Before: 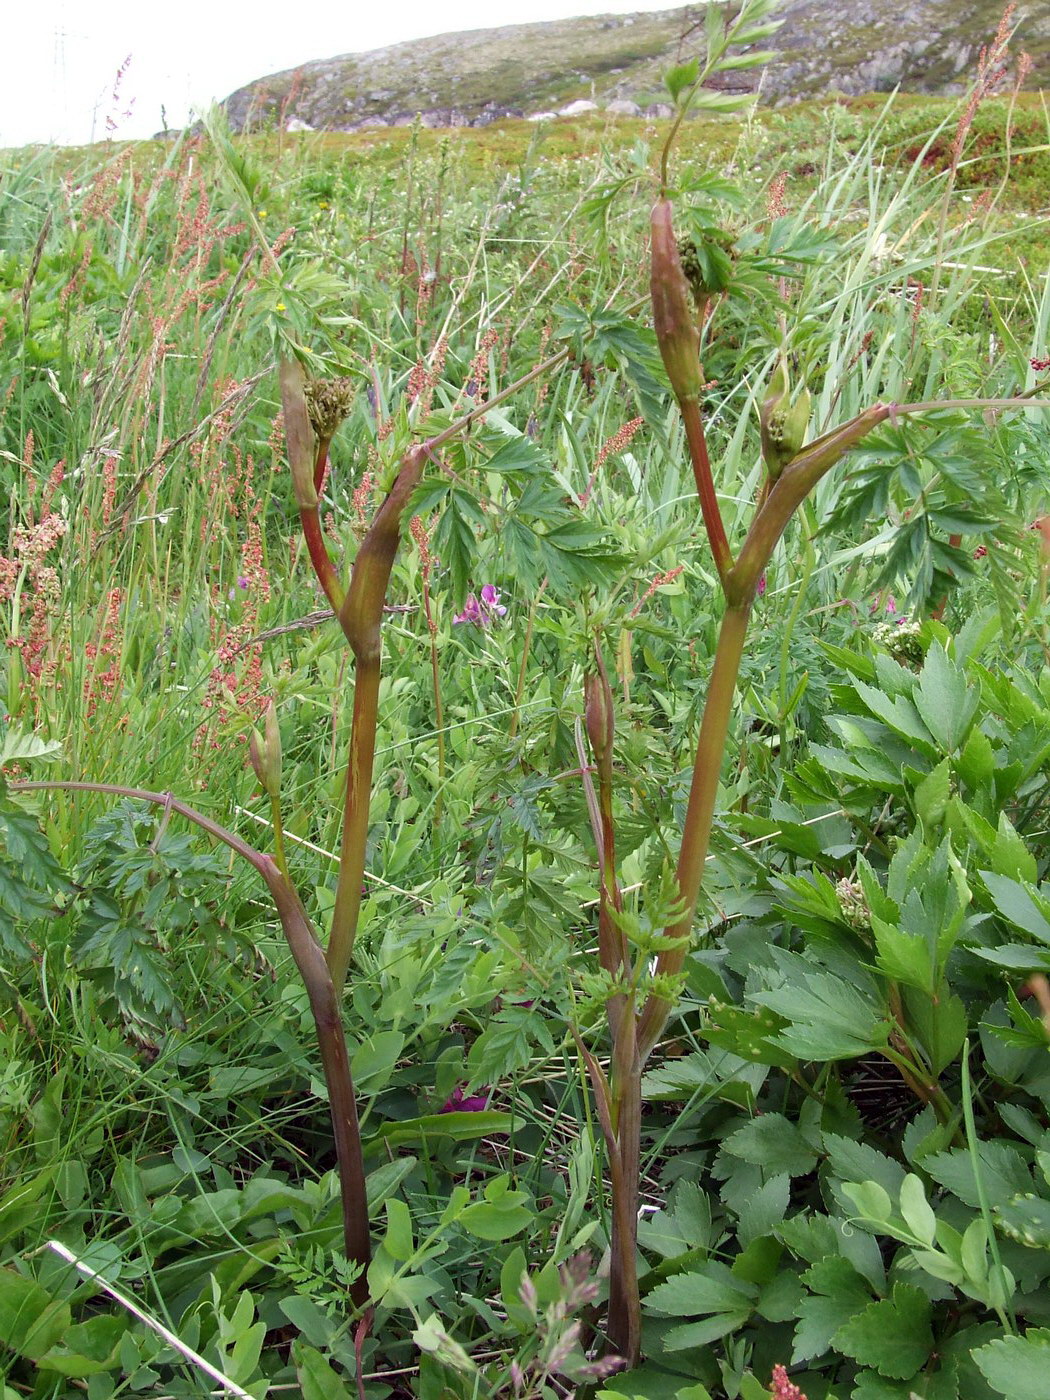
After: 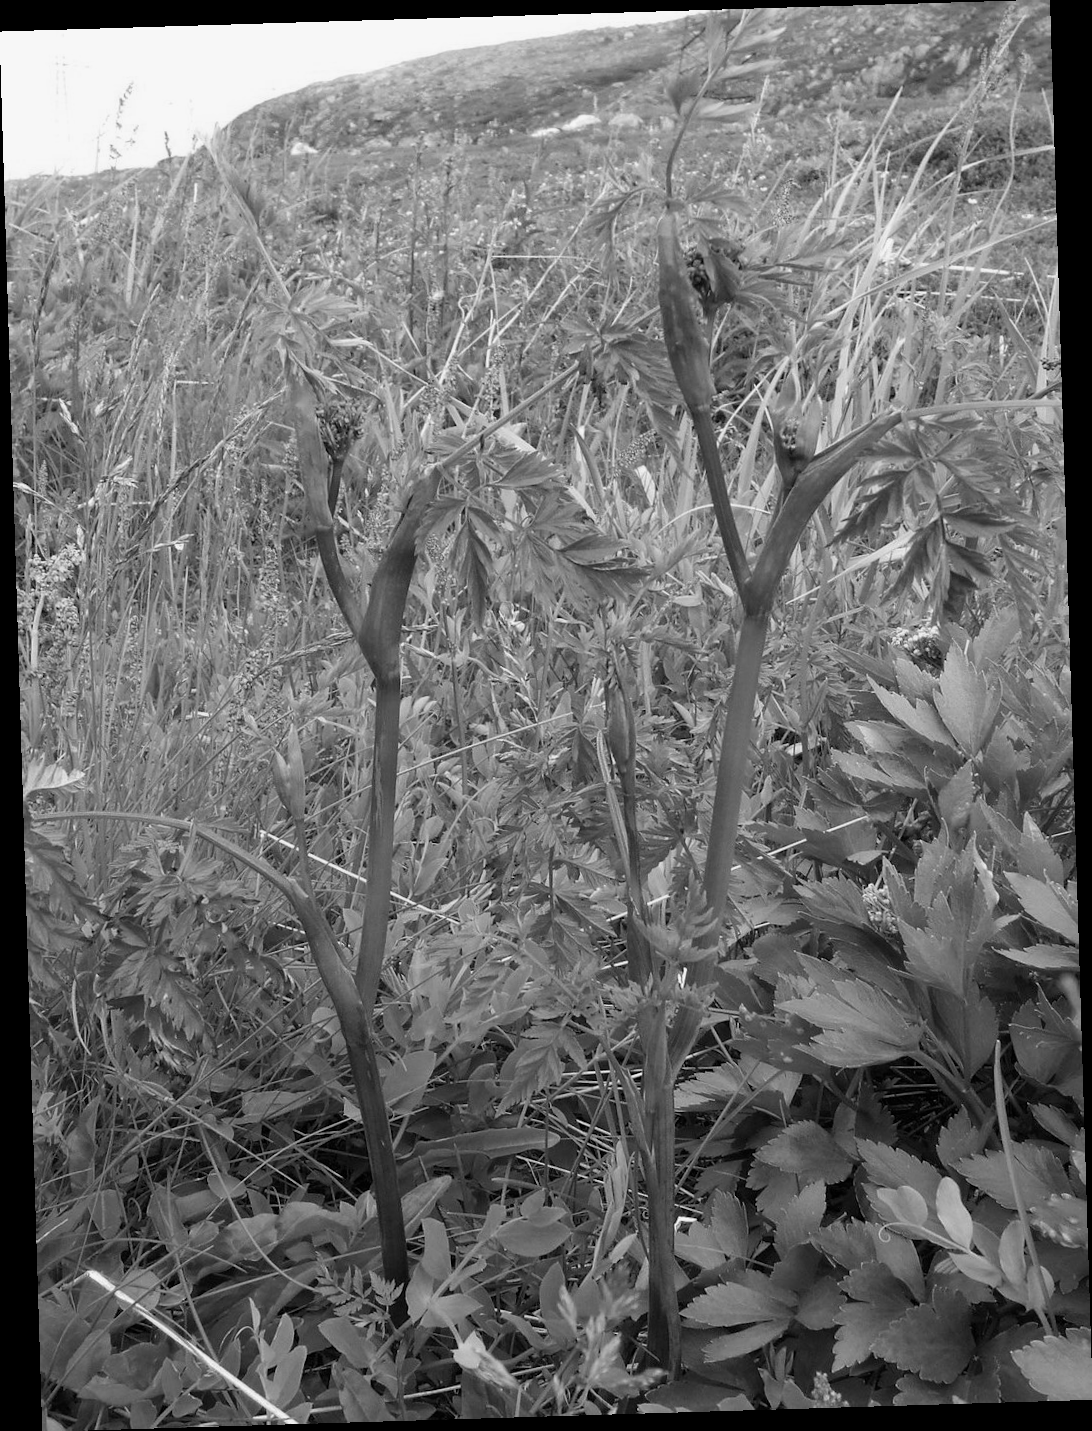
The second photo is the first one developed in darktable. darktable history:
color calibration: output gray [0.22, 0.42, 0.37, 0], gray › normalize channels true, illuminant same as pipeline (D50), adaptation XYZ, x 0.346, y 0.359, gamut compression 0
rotate and perspective: rotation -1.75°, automatic cropping off
